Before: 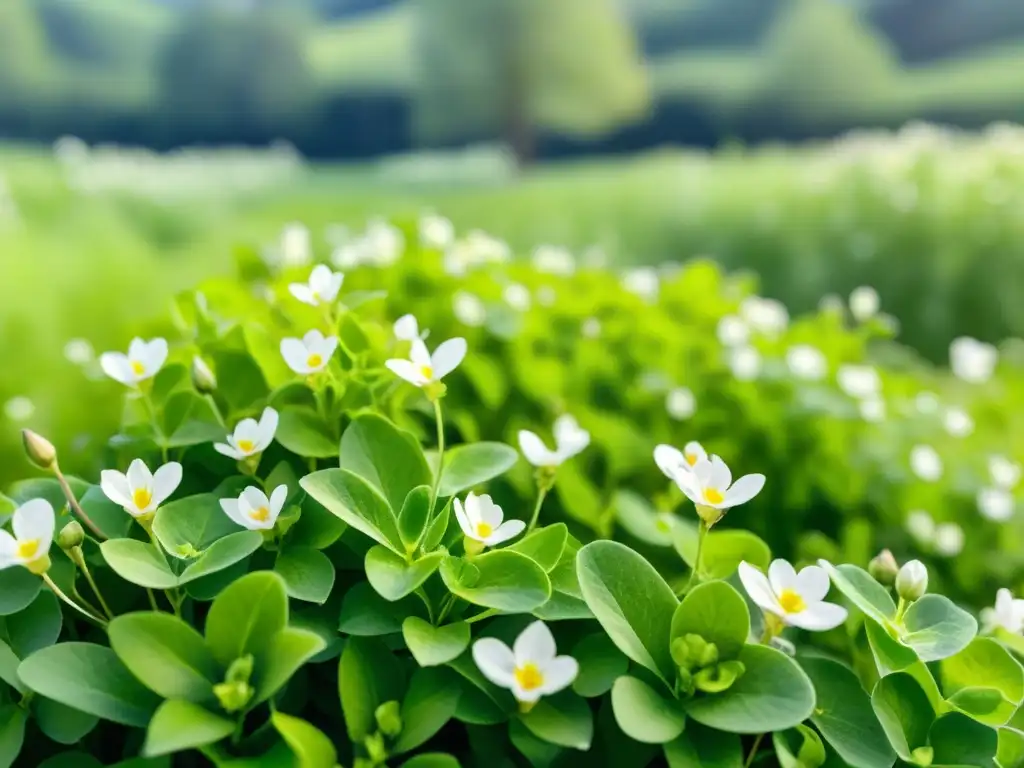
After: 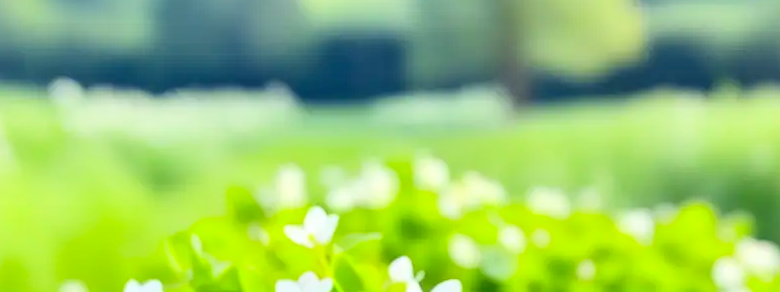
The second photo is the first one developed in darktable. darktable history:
color zones: curves: ch1 [(0, 0.523) (0.143, 0.545) (0.286, 0.52) (0.429, 0.506) (0.571, 0.503) (0.714, 0.503) (0.857, 0.508) (1, 0.523)]
contrast brightness saturation: contrast 0.2, brightness 0.16, saturation 0.22
crop: left 0.579%, top 7.627%, right 23.167%, bottom 54.275%
